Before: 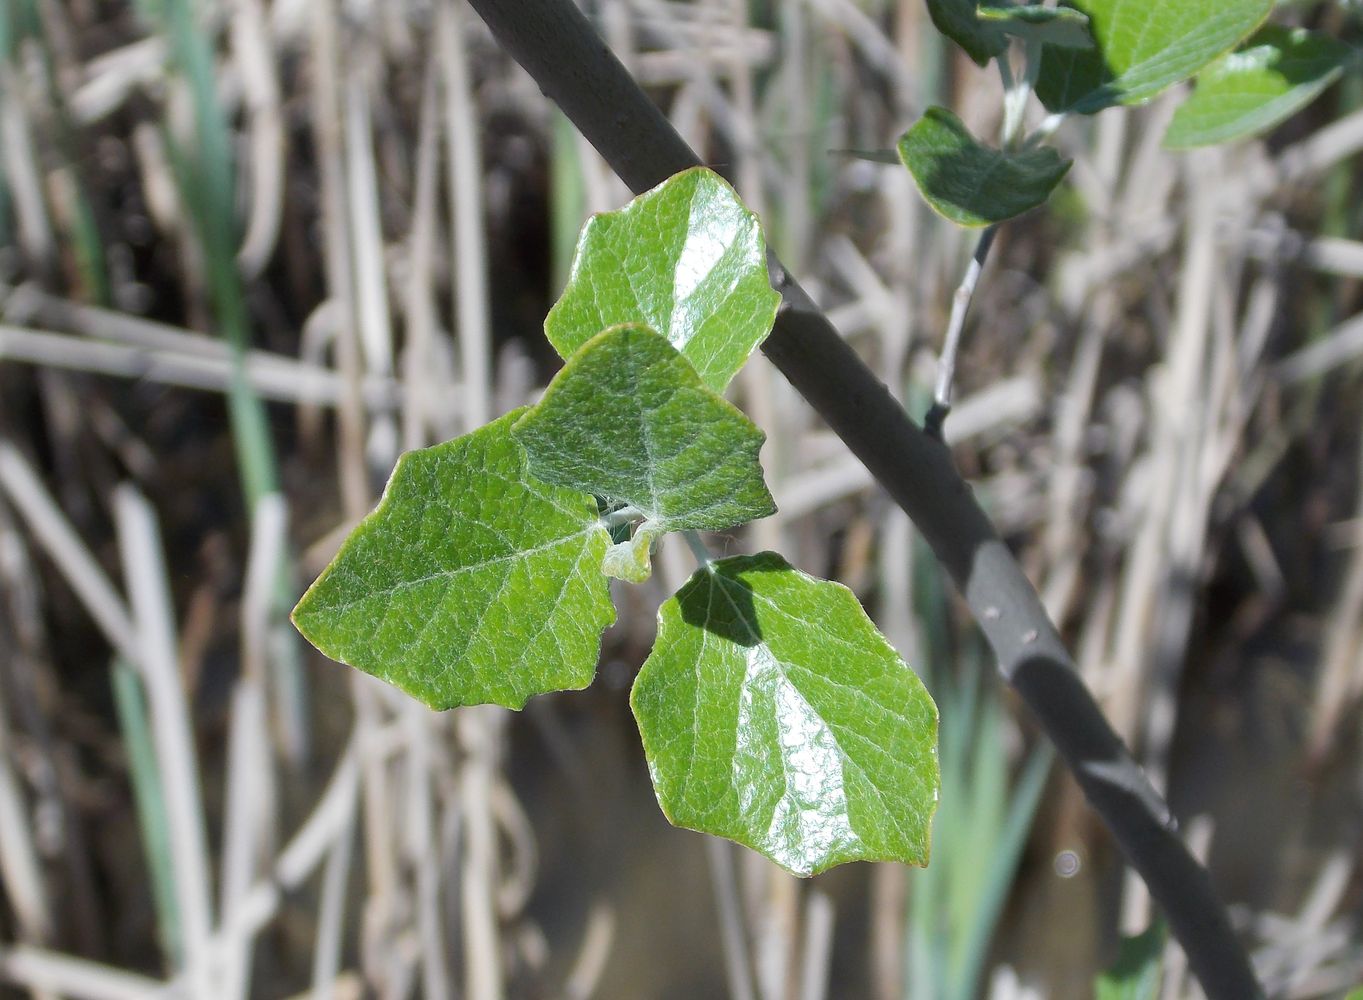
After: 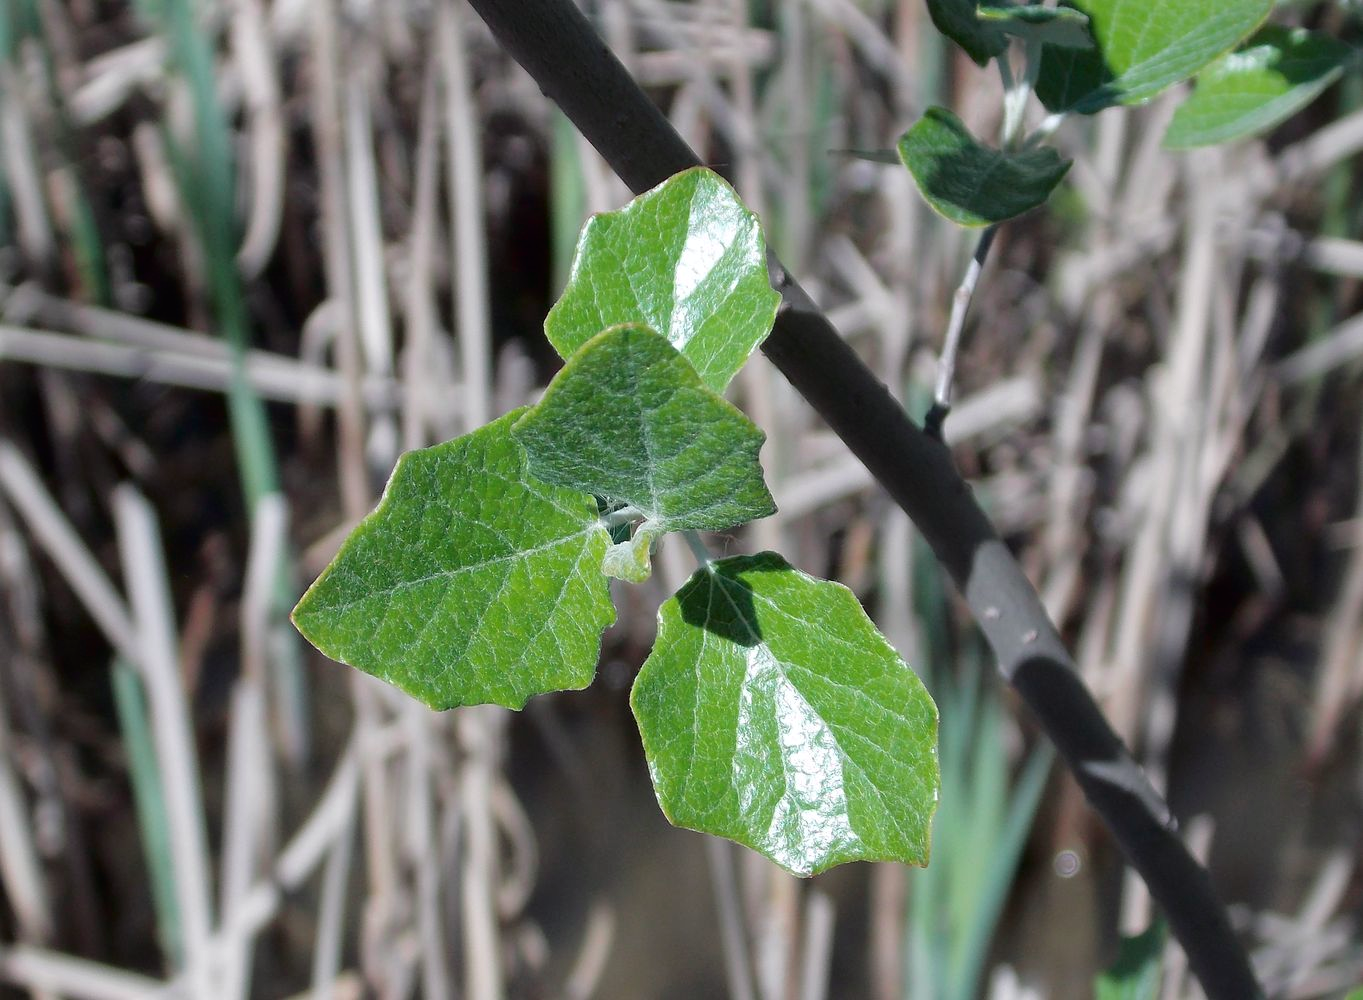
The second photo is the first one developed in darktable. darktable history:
tone curve: curves: ch0 [(0, 0) (0.106, 0.041) (0.256, 0.197) (0.37, 0.336) (0.513, 0.481) (0.667, 0.629) (1, 1)]; ch1 [(0, 0) (0.502, 0.505) (0.553, 0.577) (1, 1)]; ch2 [(0, 0) (0.5, 0.495) (0.56, 0.544) (1, 1)], color space Lab, independent channels, preserve colors none
